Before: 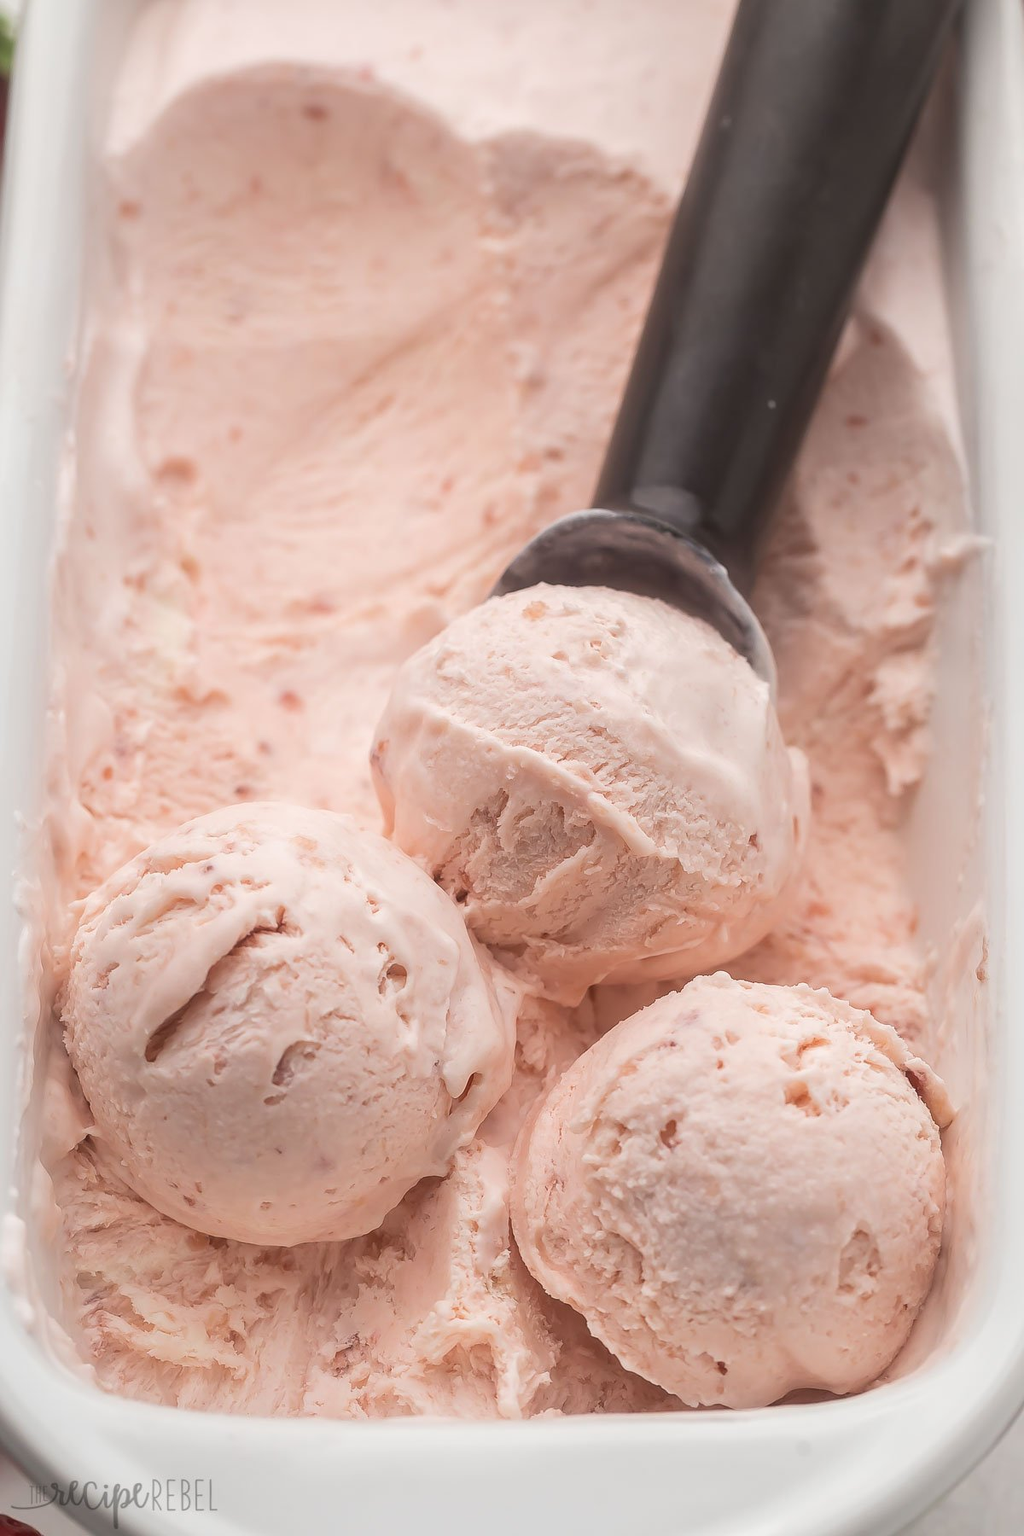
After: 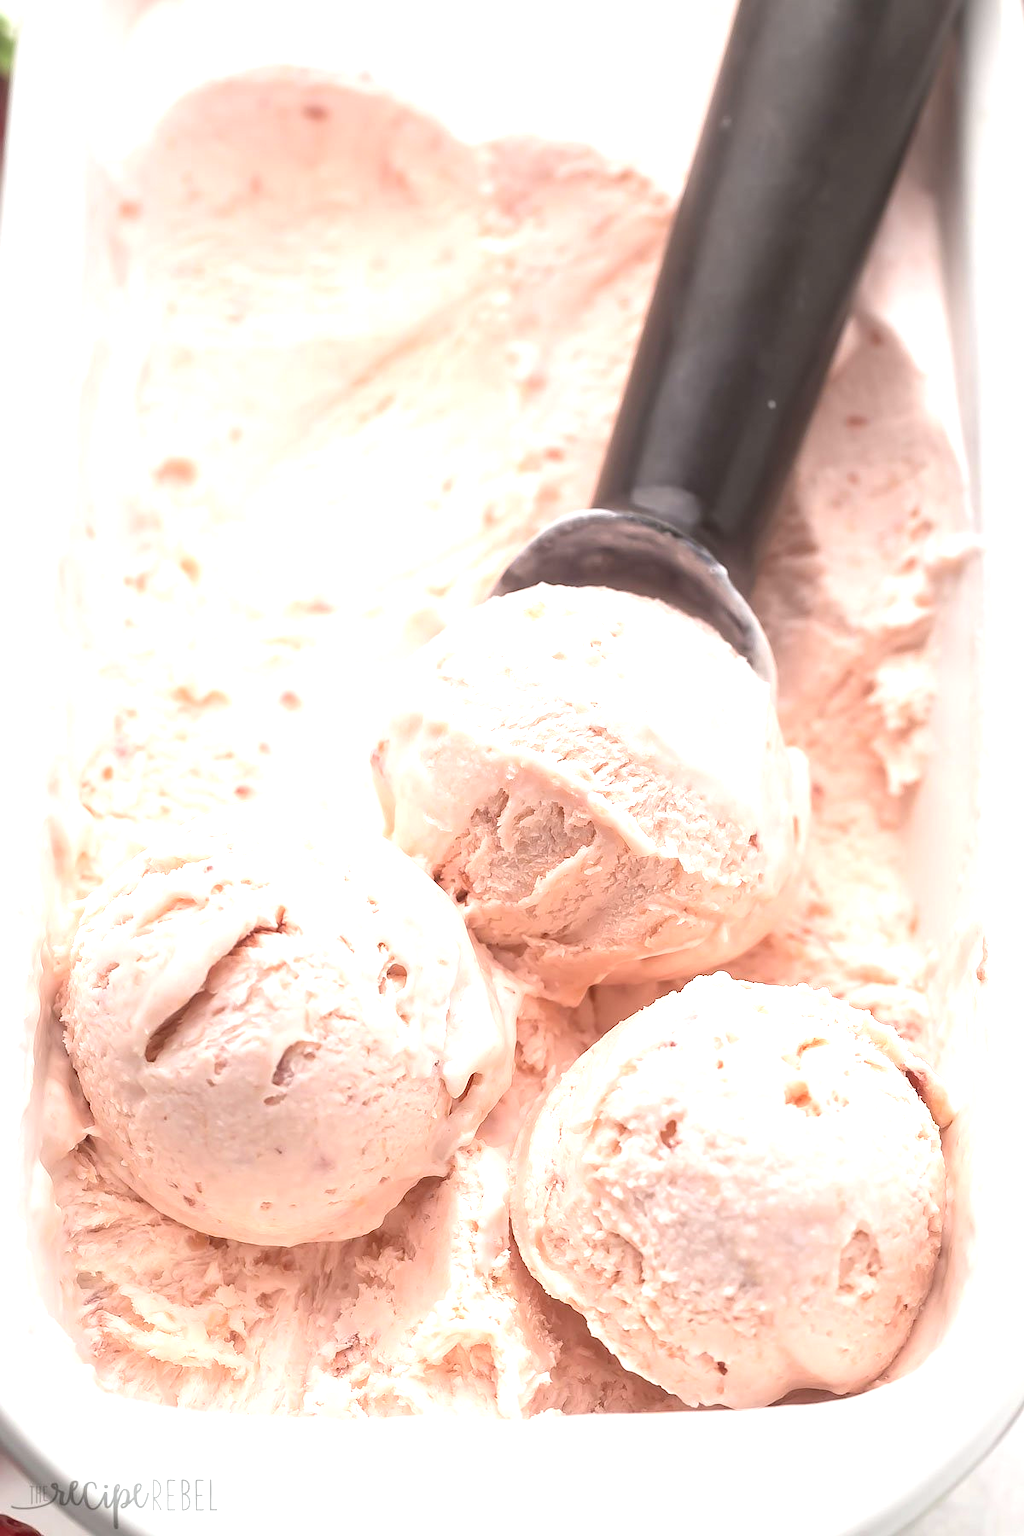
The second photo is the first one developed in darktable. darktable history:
white balance: red 0.986, blue 1.01
levels: levels [0, 0.374, 0.749]
